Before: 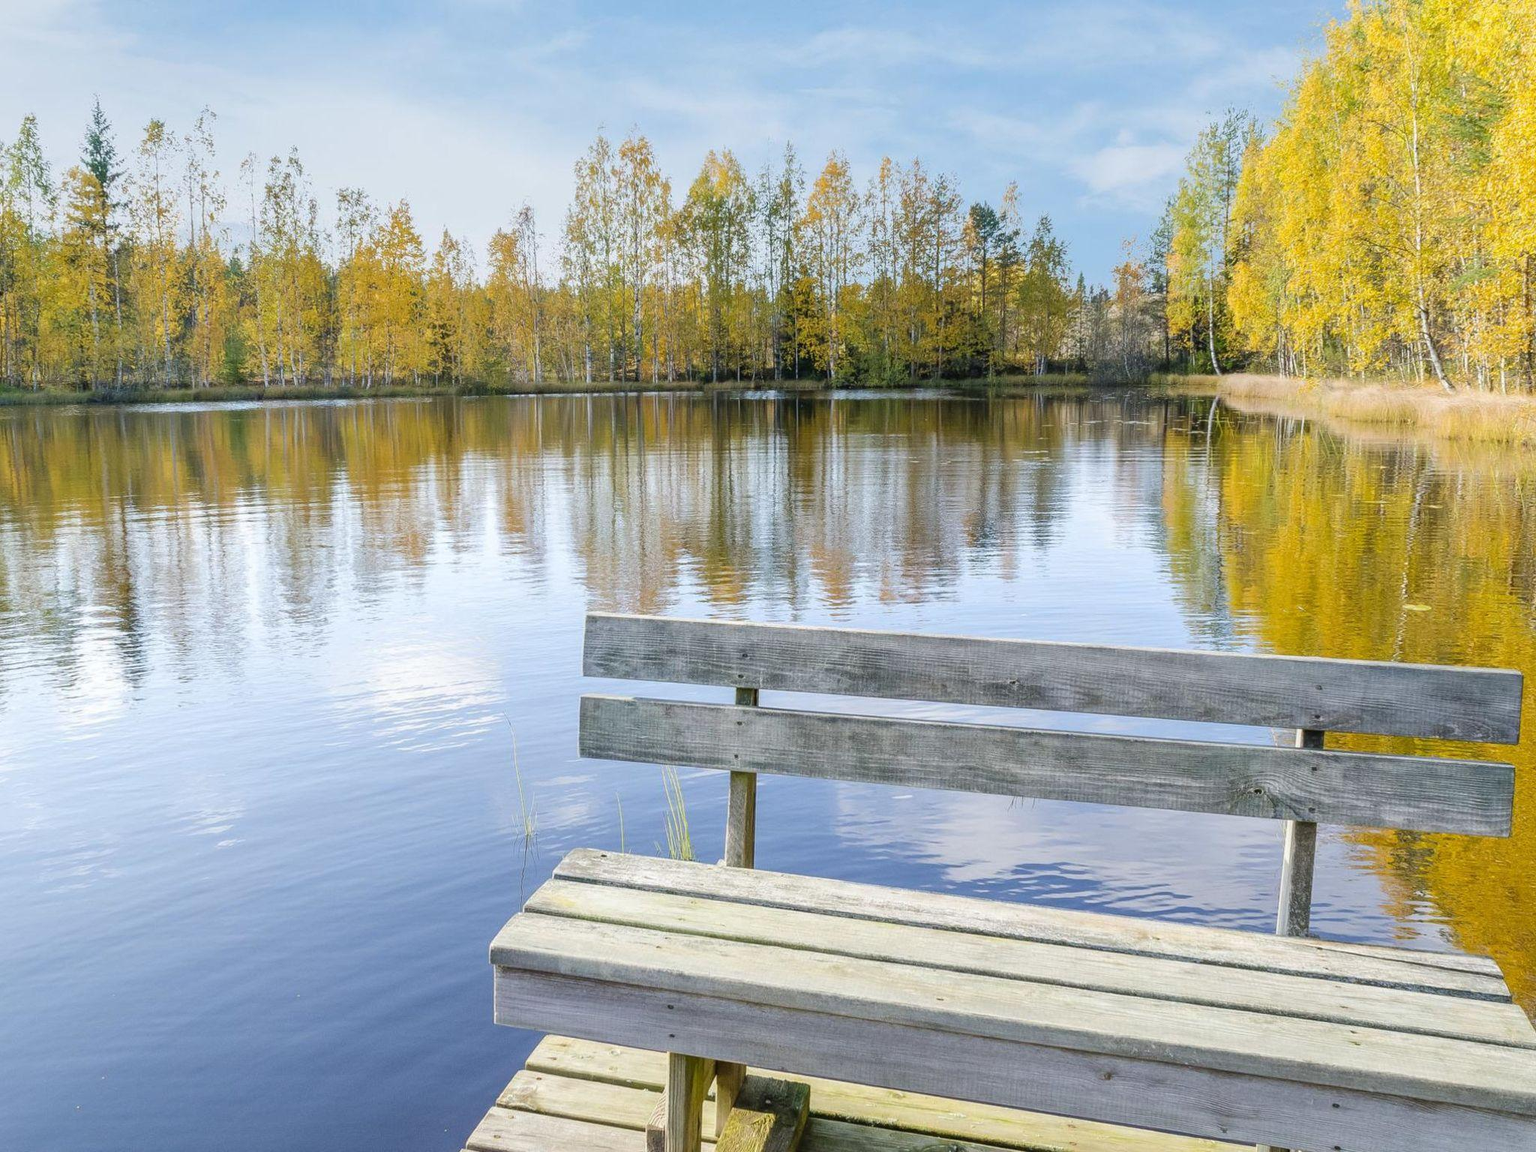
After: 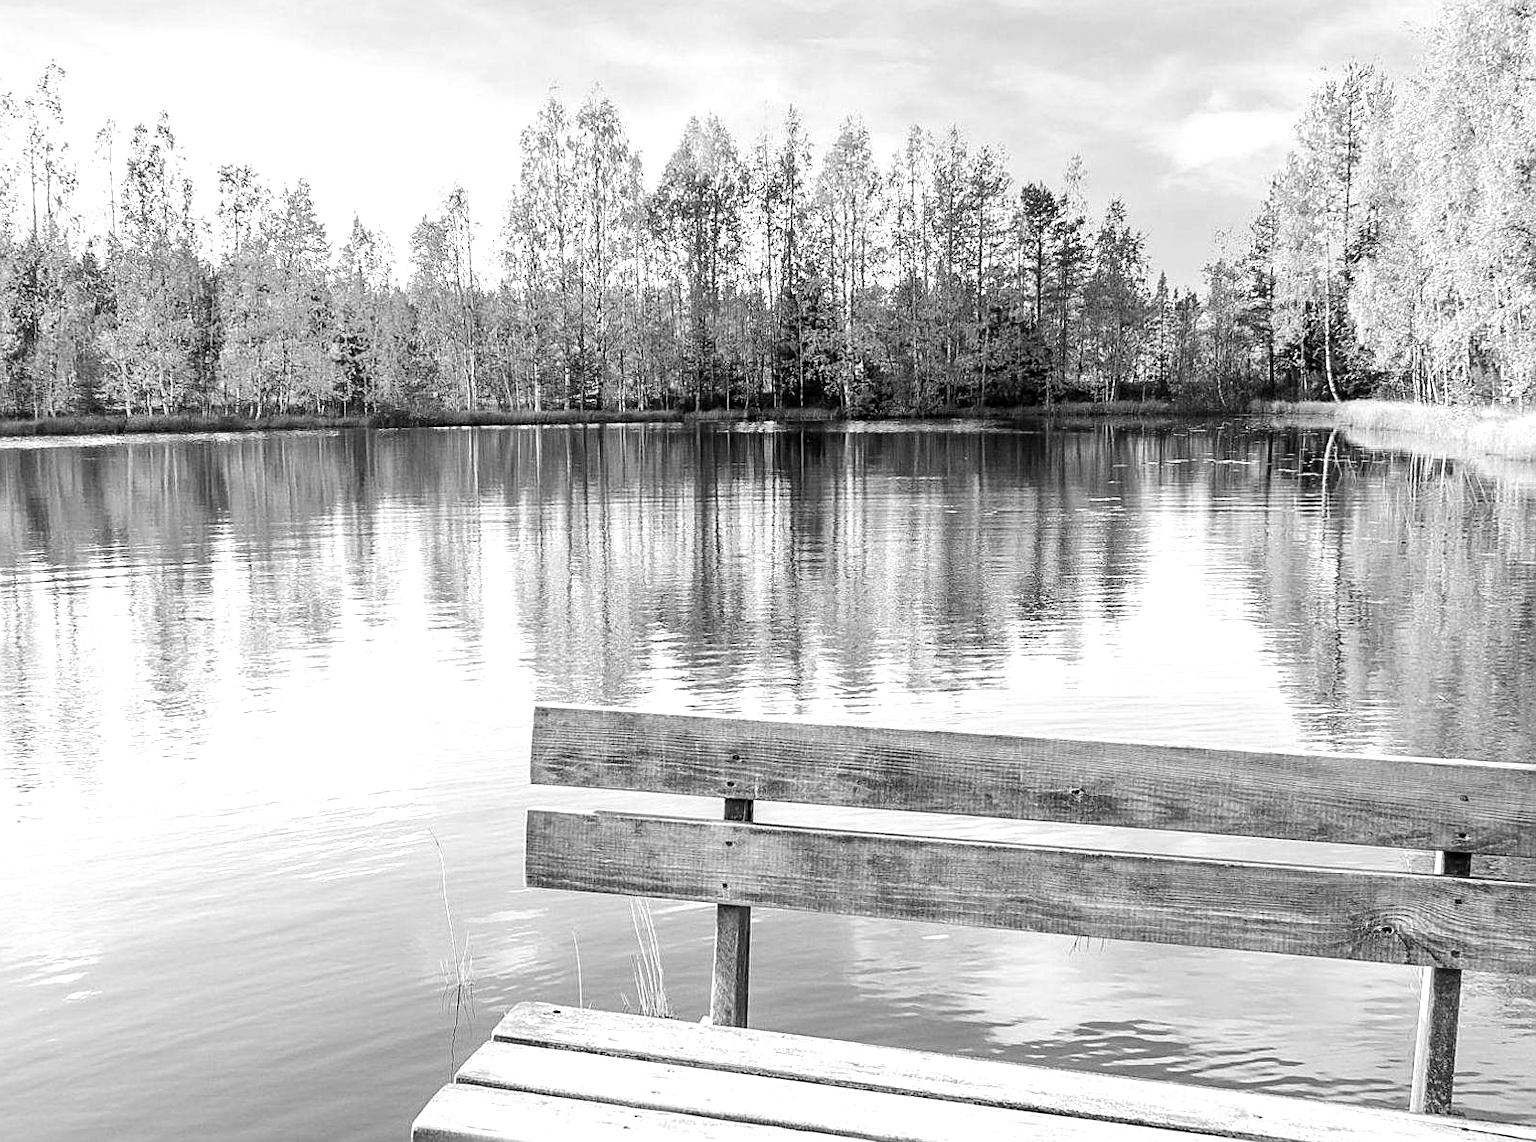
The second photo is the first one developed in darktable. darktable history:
tone equalizer: -8 EV -0.75 EV, -7 EV -0.7 EV, -6 EV -0.6 EV, -5 EV -0.4 EV, -3 EV 0.4 EV, -2 EV 0.6 EV, -1 EV 0.7 EV, +0 EV 0.75 EV, edges refinement/feathering 500, mask exposure compensation -1.57 EV, preserve details no
levels: levels [0.026, 0.507, 0.987]
color contrast: green-magenta contrast 0.85, blue-yellow contrast 1.25, unbound 0
monochrome: a 32, b 64, size 2.3
sharpen: on, module defaults
crop and rotate: left 10.77%, top 5.1%, right 10.41%, bottom 16.76%
color balance rgb: perceptual saturation grading › global saturation 25%, global vibrance 20%
